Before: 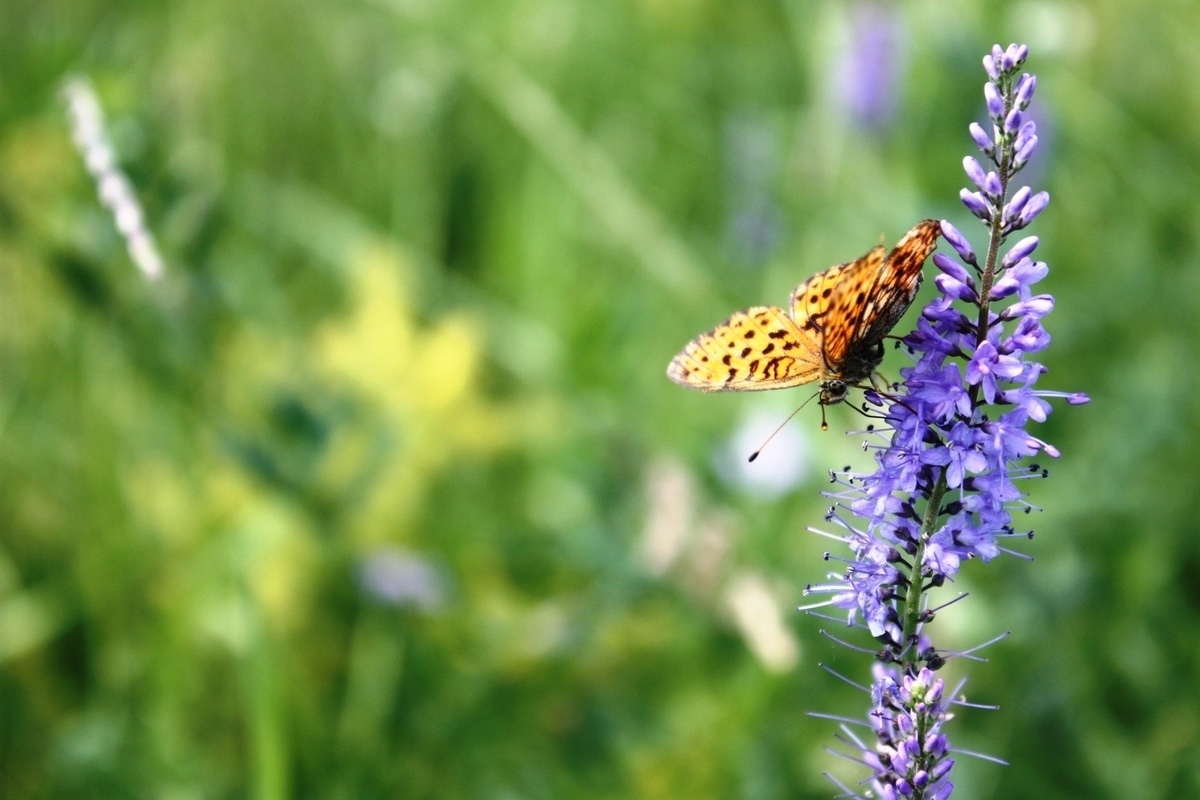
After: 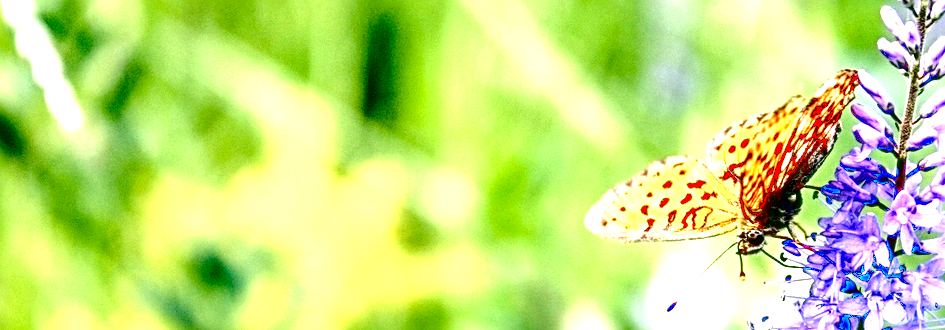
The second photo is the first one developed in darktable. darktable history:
crop: left 6.875%, top 18.811%, right 14.314%, bottom 39.847%
tone curve: curves: ch0 [(0, 0) (0.003, 0.112) (0.011, 0.115) (0.025, 0.111) (0.044, 0.114) (0.069, 0.126) (0.1, 0.144) (0.136, 0.164) (0.177, 0.196) (0.224, 0.249) (0.277, 0.316) (0.335, 0.401) (0.399, 0.487) (0.468, 0.571) (0.543, 0.647) (0.623, 0.728) (0.709, 0.795) (0.801, 0.866) (0.898, 0.933) (1, 1)], color space Lab, linked channels, preserve colors none
sharpen: radius 3.107
local contrast: highlights 64%, shadows 54%, detail 168%, midtone range 0.511
exposure: black level correction 0.011, exposure 1.085 EV, compensate highlight preservation false
color correction: highlights a* 3.99, highlights b* 4.96, shadows a* -6.98, shadows b* 4.86
tone equalizer: -8 EV -0.441 EV, -7 EV -0.356 EV, -6 EV -0.308 EV, -5 EV -0.262 EV, -3 EV 0.242 EV, -2 EV 0.309 EV, -1 EV 0.409 EV, +0 EV 0.397 EV, edges refinement/feathering 500, mask exposure compensation -1.57 EV, preserve details no
